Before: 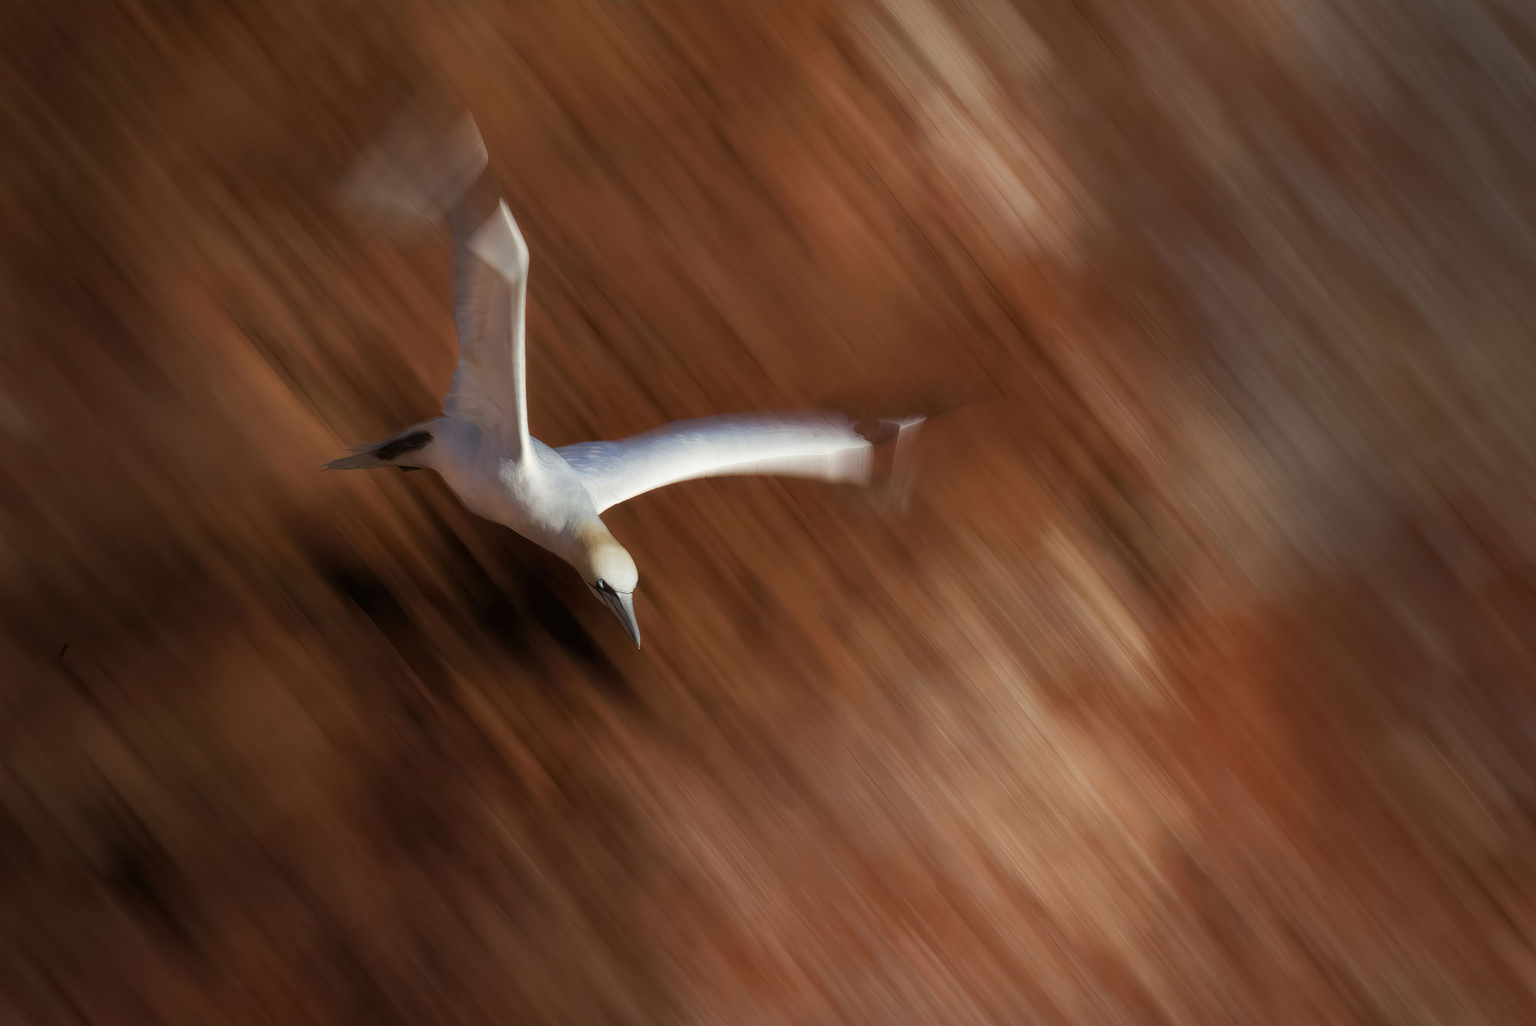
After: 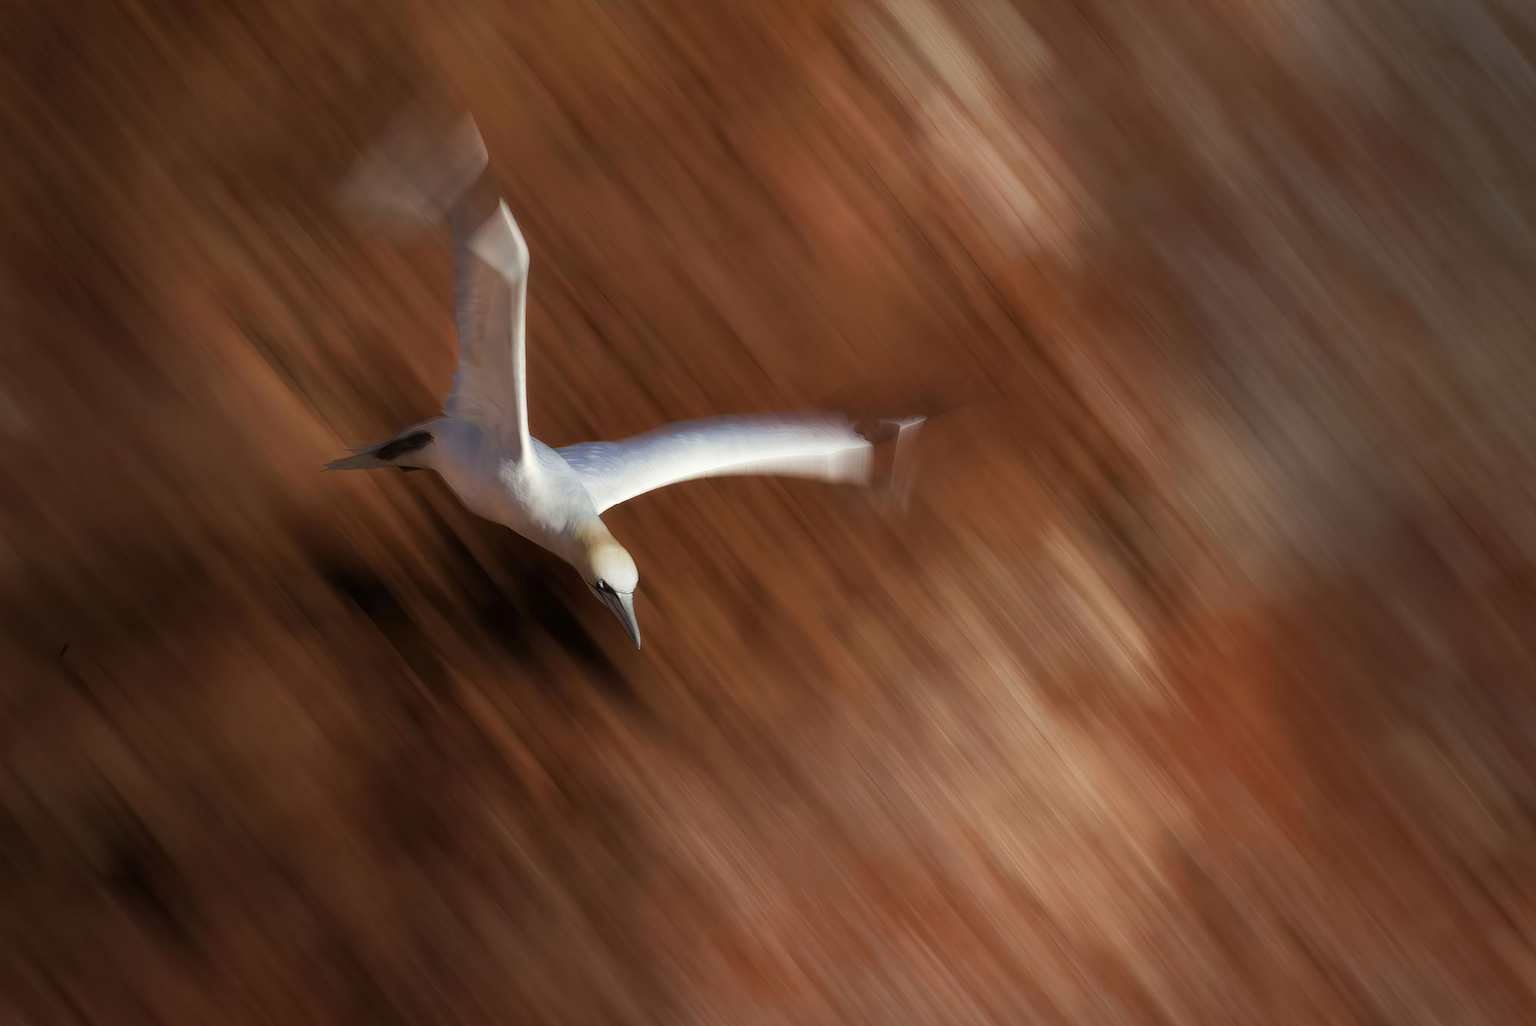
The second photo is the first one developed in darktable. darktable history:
exposure: exposure 0.074 EV, compensate exposure bias true, compensate highlight preservation false
